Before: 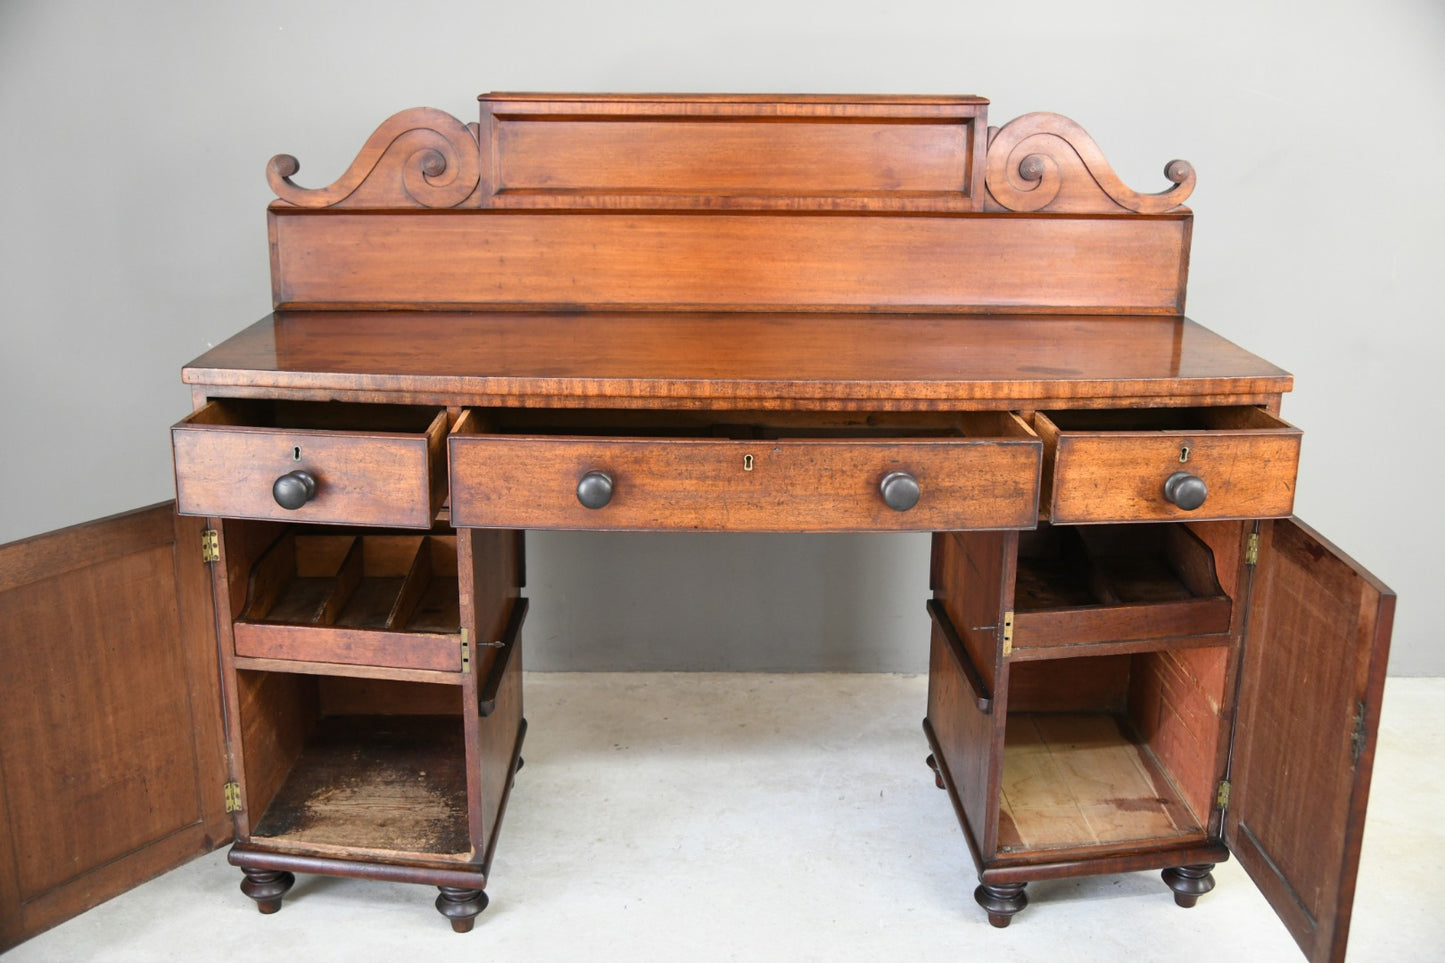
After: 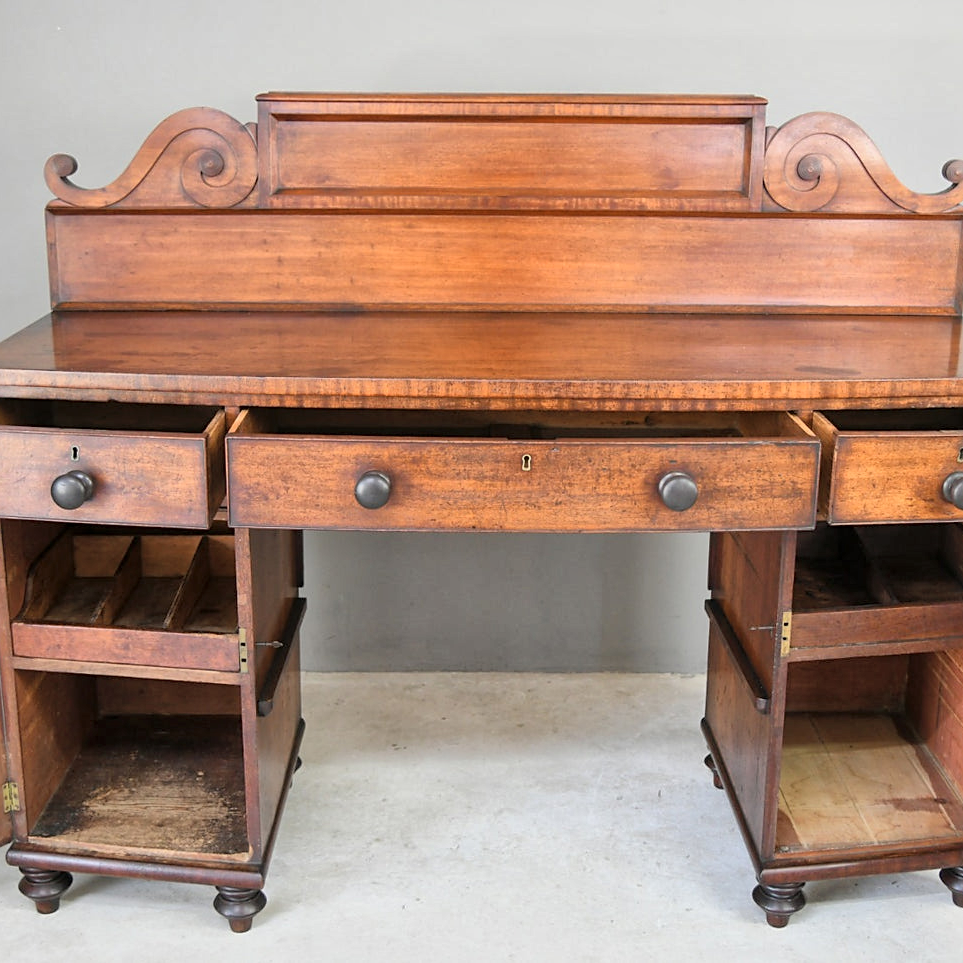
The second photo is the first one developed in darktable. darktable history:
global tonemap: drago (1, 100), detail 1
crop: left 15.419%, right 17.914%
sharpen: radius 1.864, amount 0.398, threshold 1.271
